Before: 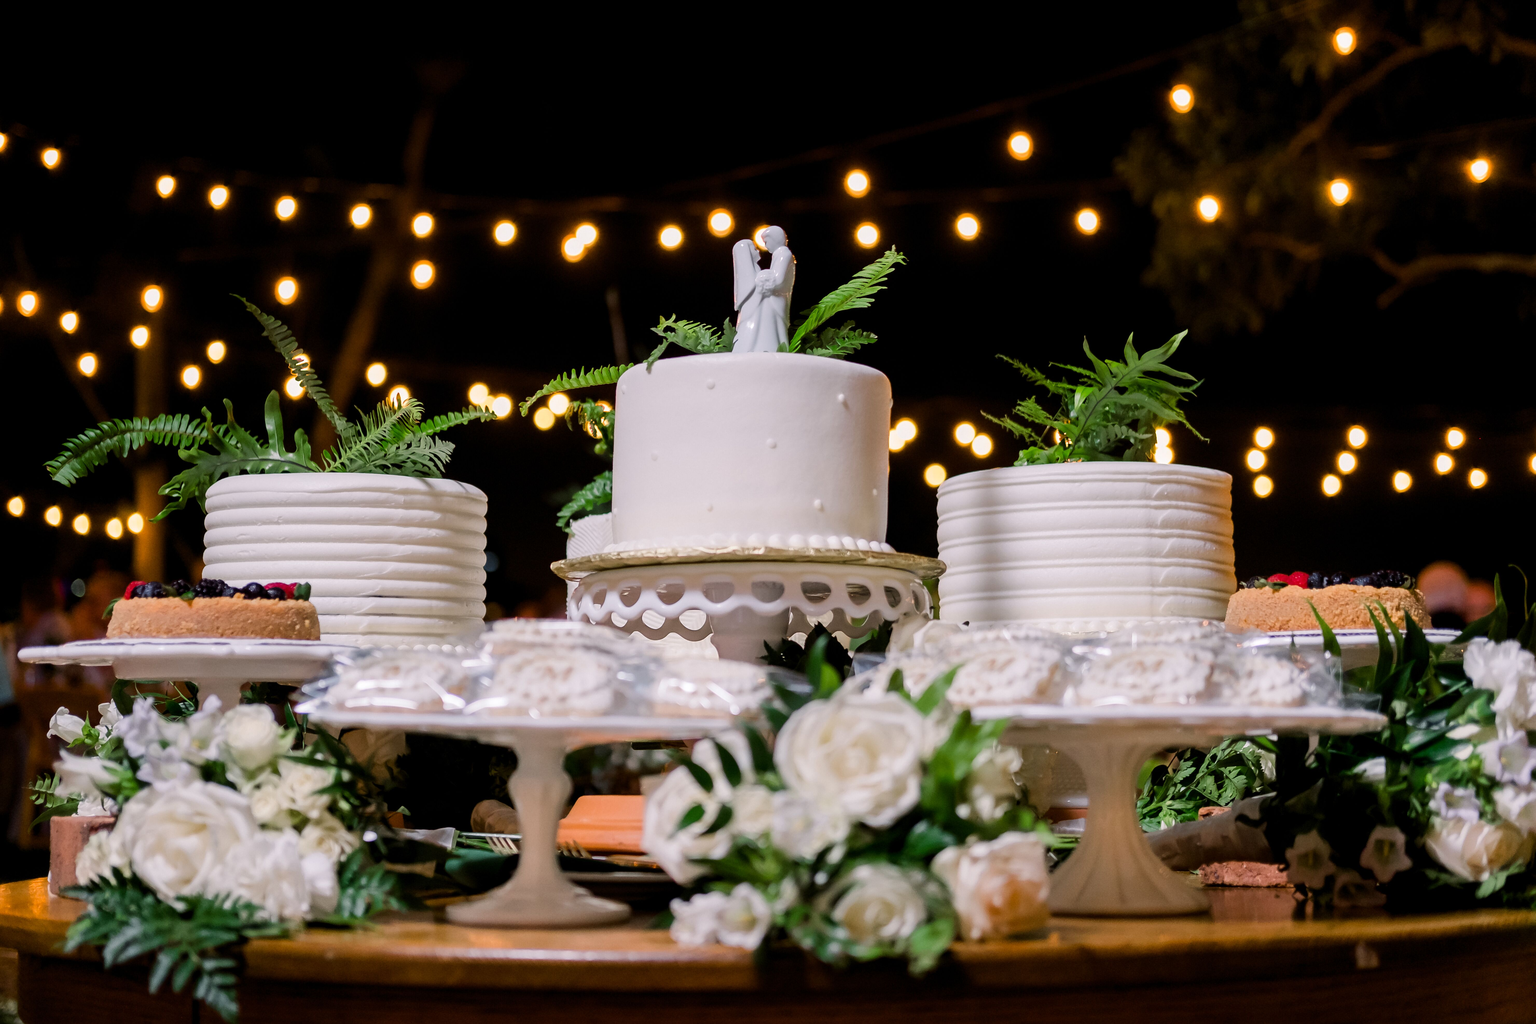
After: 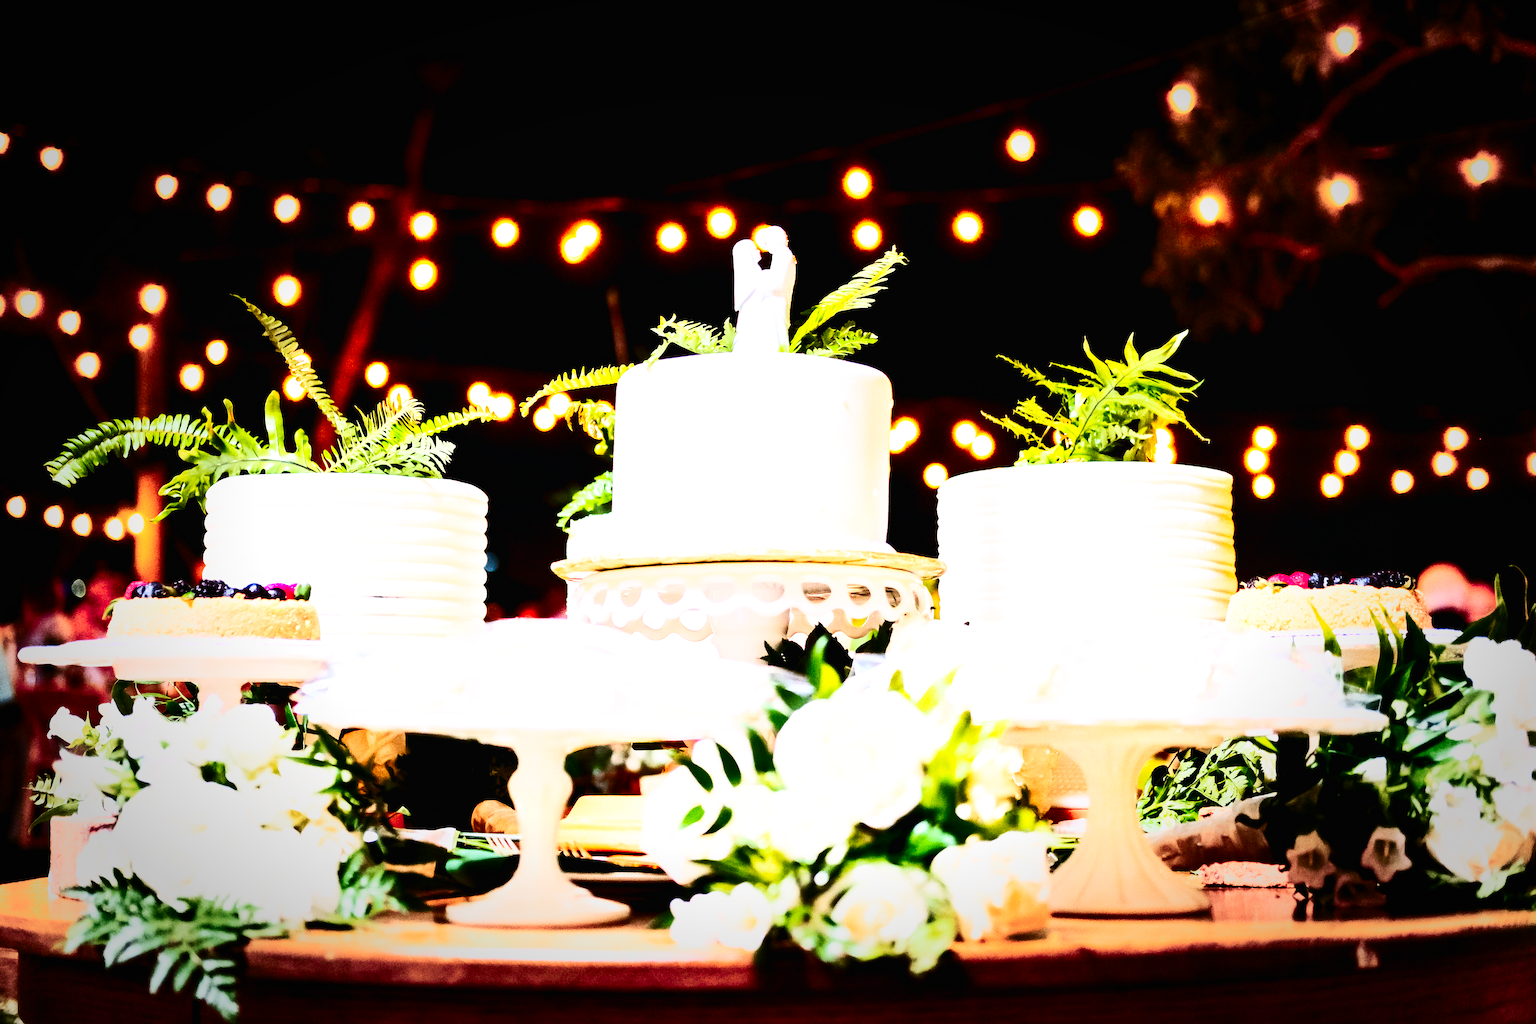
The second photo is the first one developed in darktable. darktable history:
vignetting: fall-off start 66.48%, fall-off radius 39.77%, brightness -0.452, saturation -0.294, automatic ratio true, width/height ratio 0.676
contrast brightness saturation: contrast 0.415, brightness 0.114, saturation 0.212
color zones: curves: ch1 [(0.235, 0.558) (0.75, 0.5)]; ch2 [(0.25, 0.462) (0.749, 0.457)]
exposure: black level correction 0, exposure 1.123 EV, compensate highlight preservation false
base curve: curves: ch0 [(0, 0.003) (0.001, 0.002) (0.006, 0.004) (0.02, 0.022) (0.048, 0.086) (0.094, 0.234) (0.162, 0.431) (0.258, 0.629) (0.385, 0.8) (0.548, 0.918) (0.751, 0.988) (1, 1)], preserve colors none
